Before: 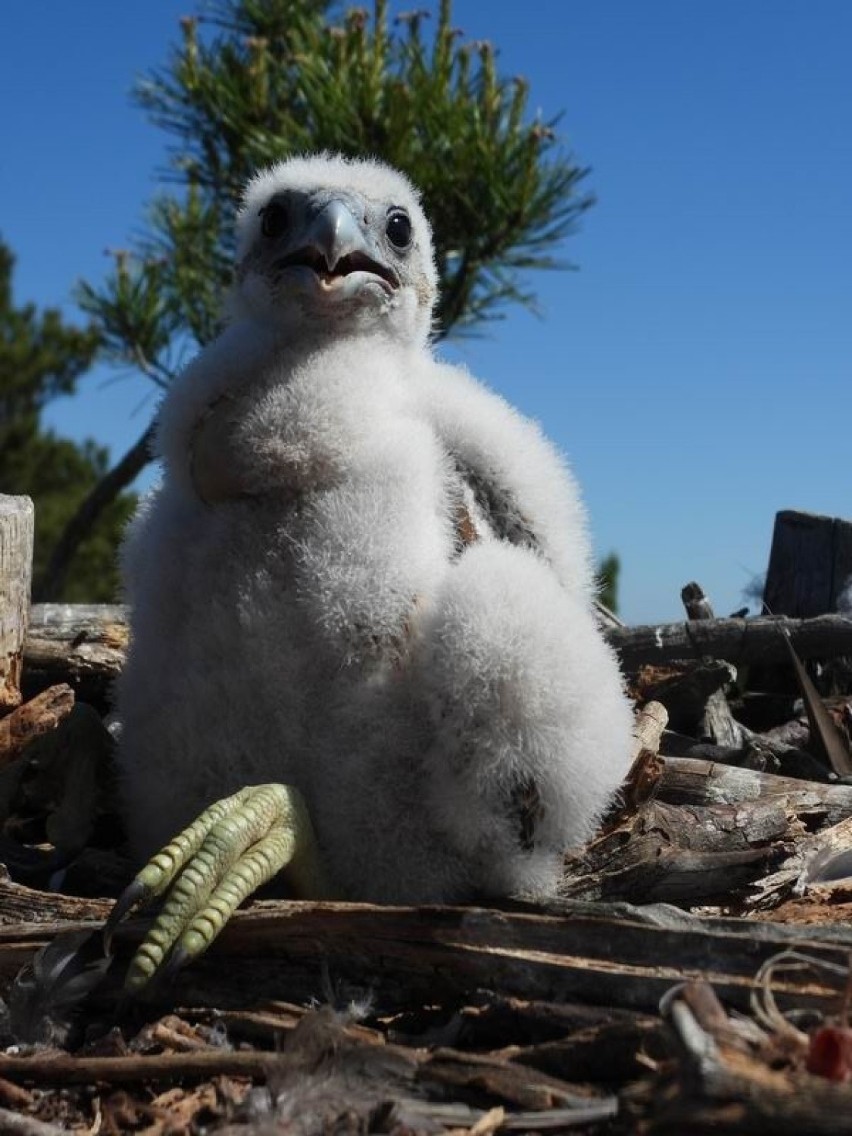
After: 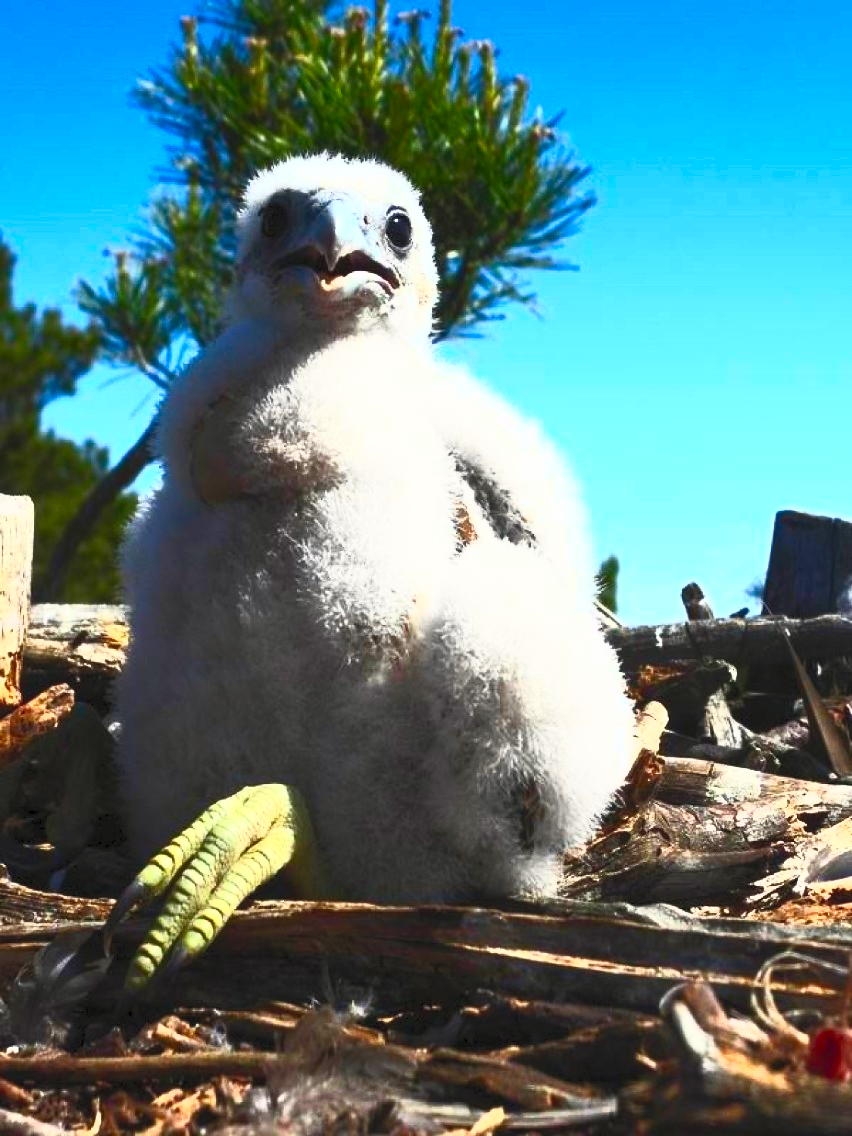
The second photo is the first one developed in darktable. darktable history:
color correction: highlights b* 3
contrast brightness saturation: contrast 1, brightness 0.984, saturation 0.984
